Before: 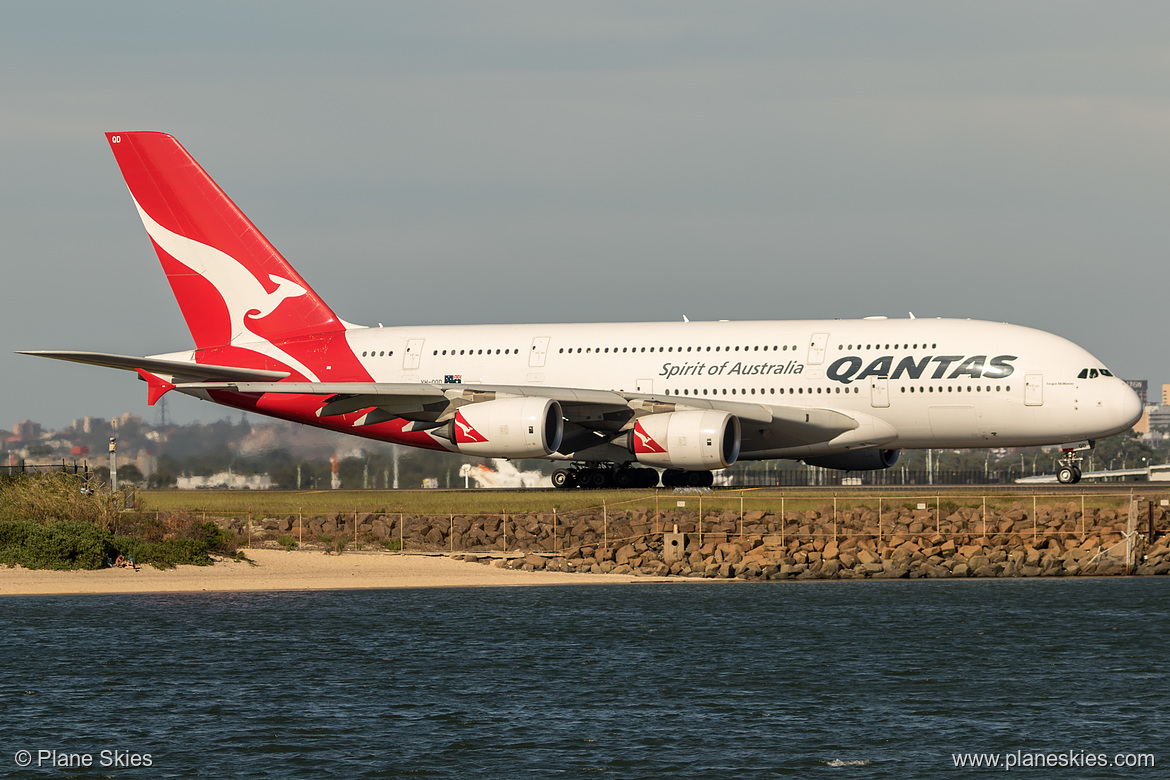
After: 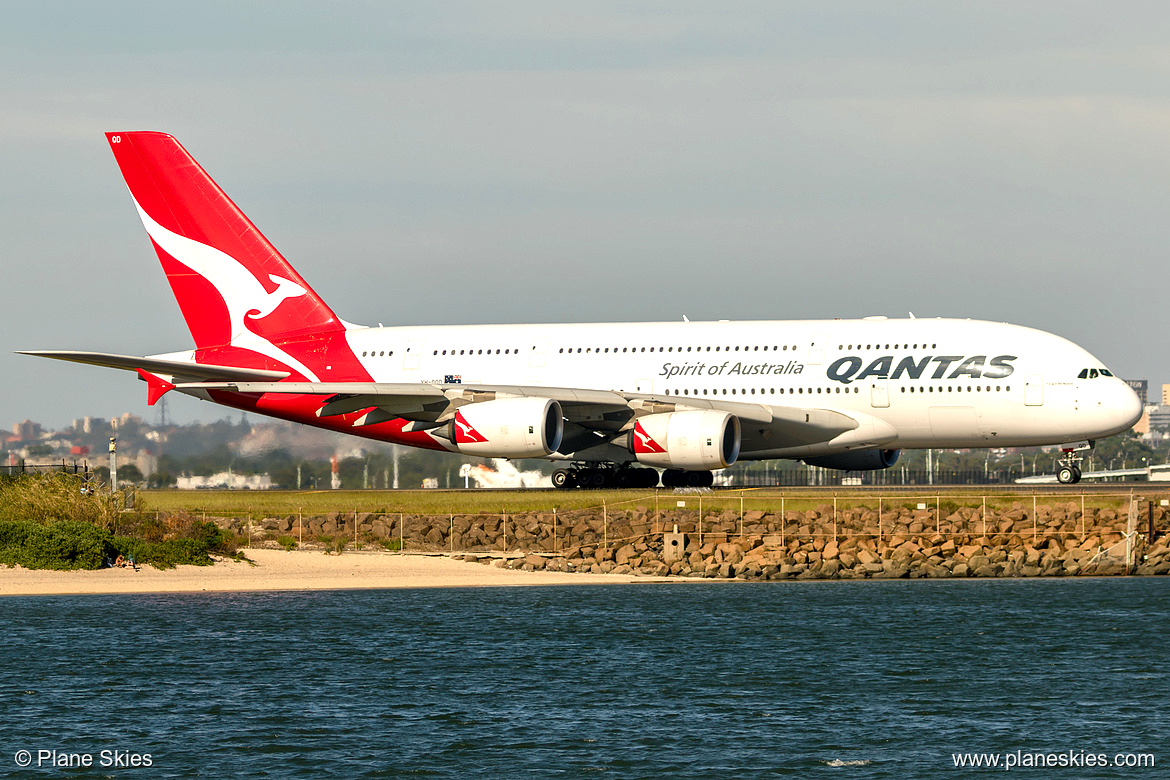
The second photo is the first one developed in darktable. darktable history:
local contrast: mode bilateral grid, contrast 21, coarseness 51, detail 128%, midtone range 0.2
color balance rgb: shadows lift › chroma 2.054%, shadows lift › hue 219.32°, perceptual saturation grading › global saturation 0.87%, perceptual saturation grading › highlights -9.705%, perceptual saturation grading › mid-tones 18.023%, perceptual saturation grading › shadows 29.038%, global vibrance 15.305%
exposure: black level correction 0.001, exposure 0.498 EV, compensate exposure bias true, compensate highlight preservation false
